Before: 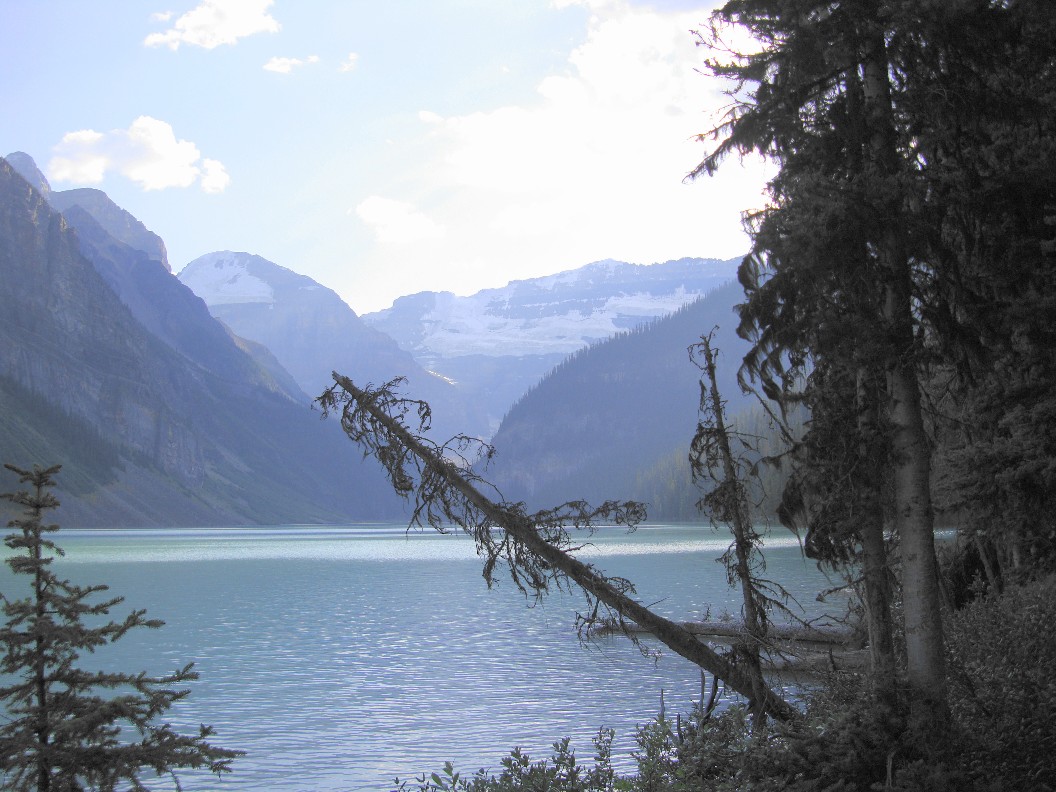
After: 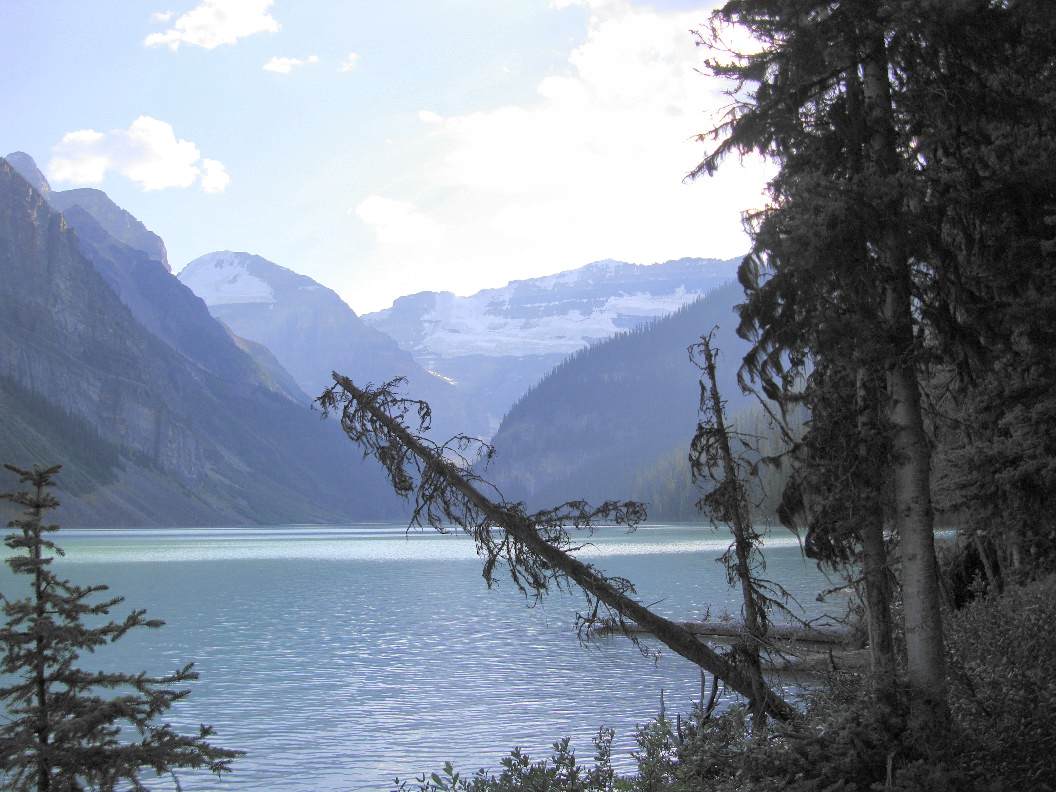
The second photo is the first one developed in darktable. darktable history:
local contrast: mode bilateral grid, contrast 25, coarseness 49, detail 123%, midtone range 0.2
